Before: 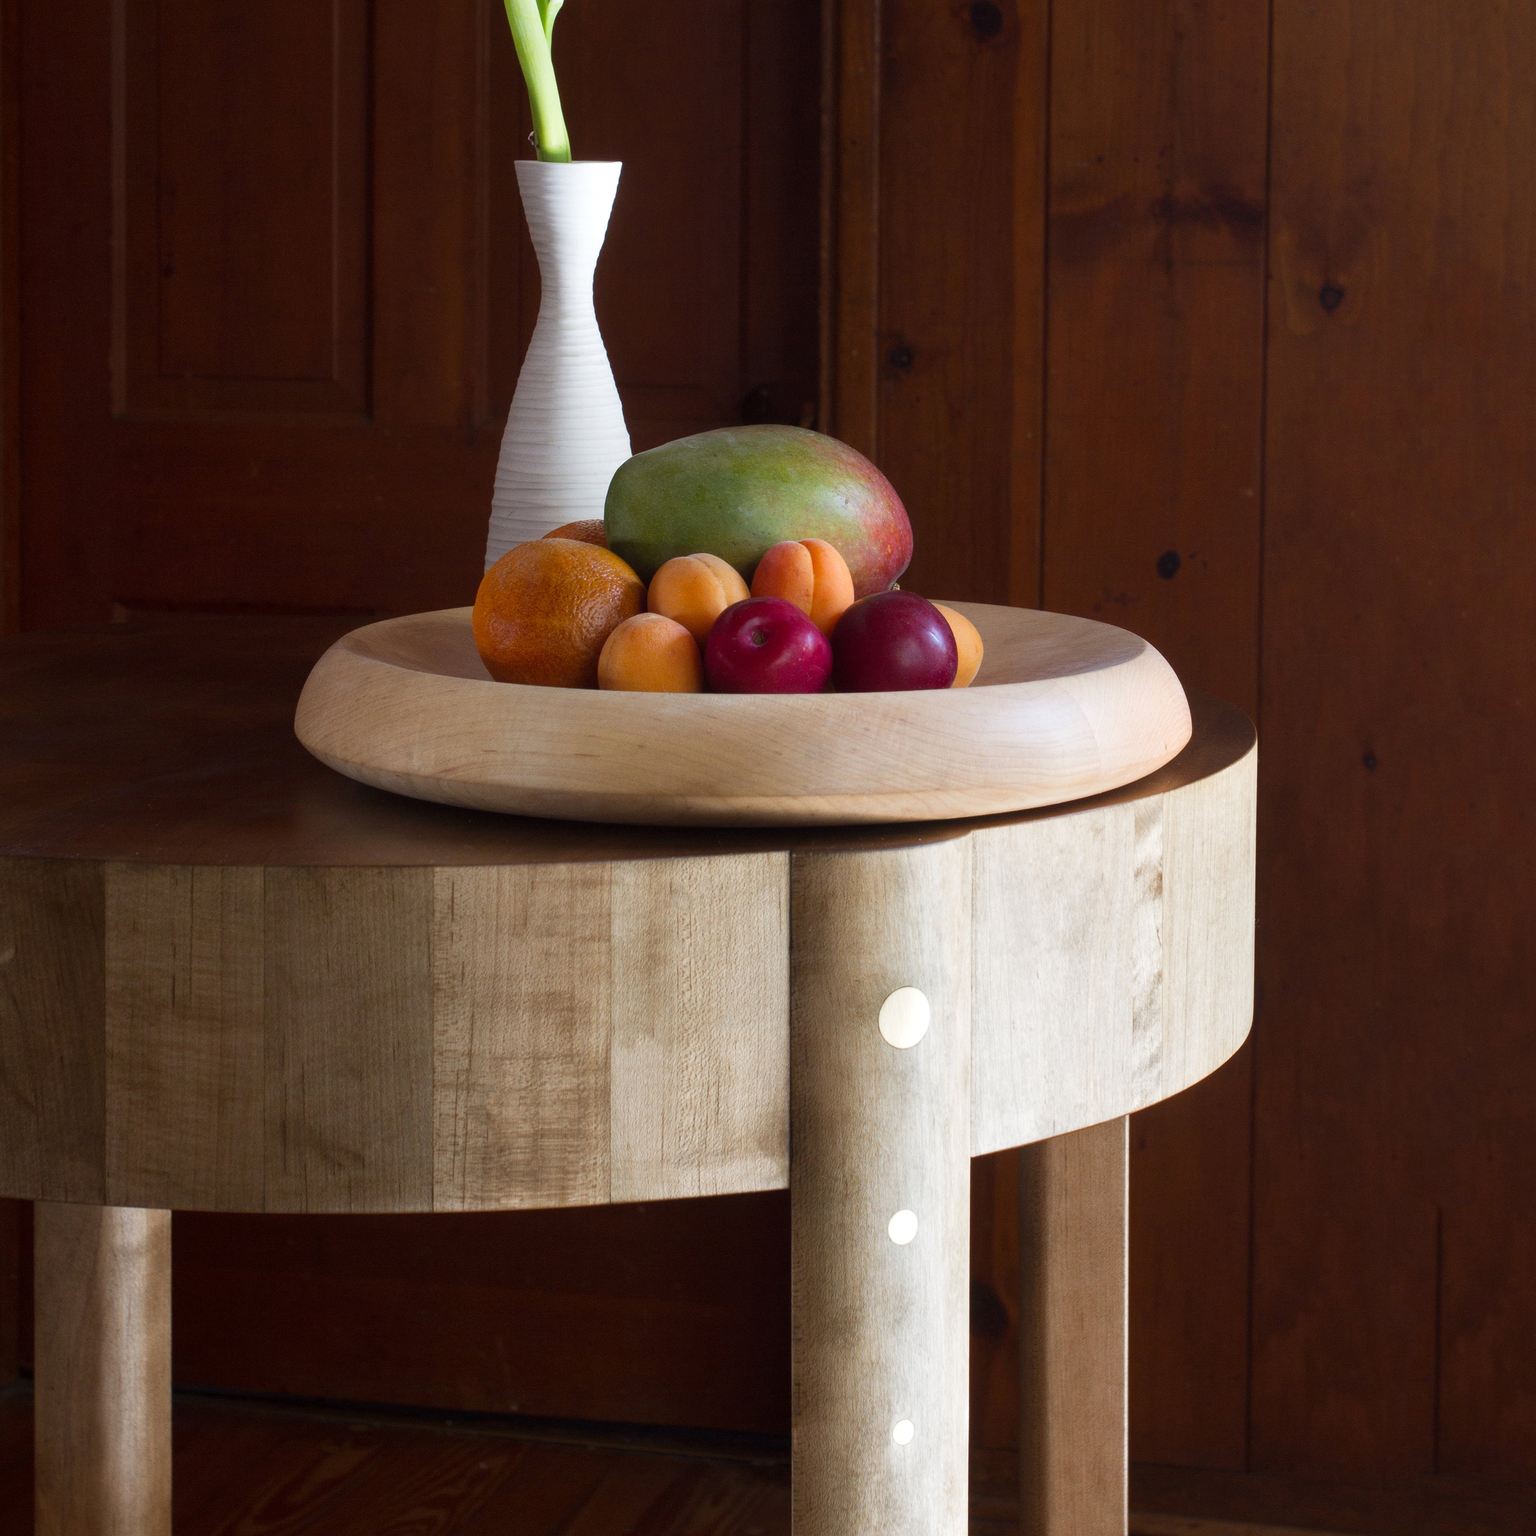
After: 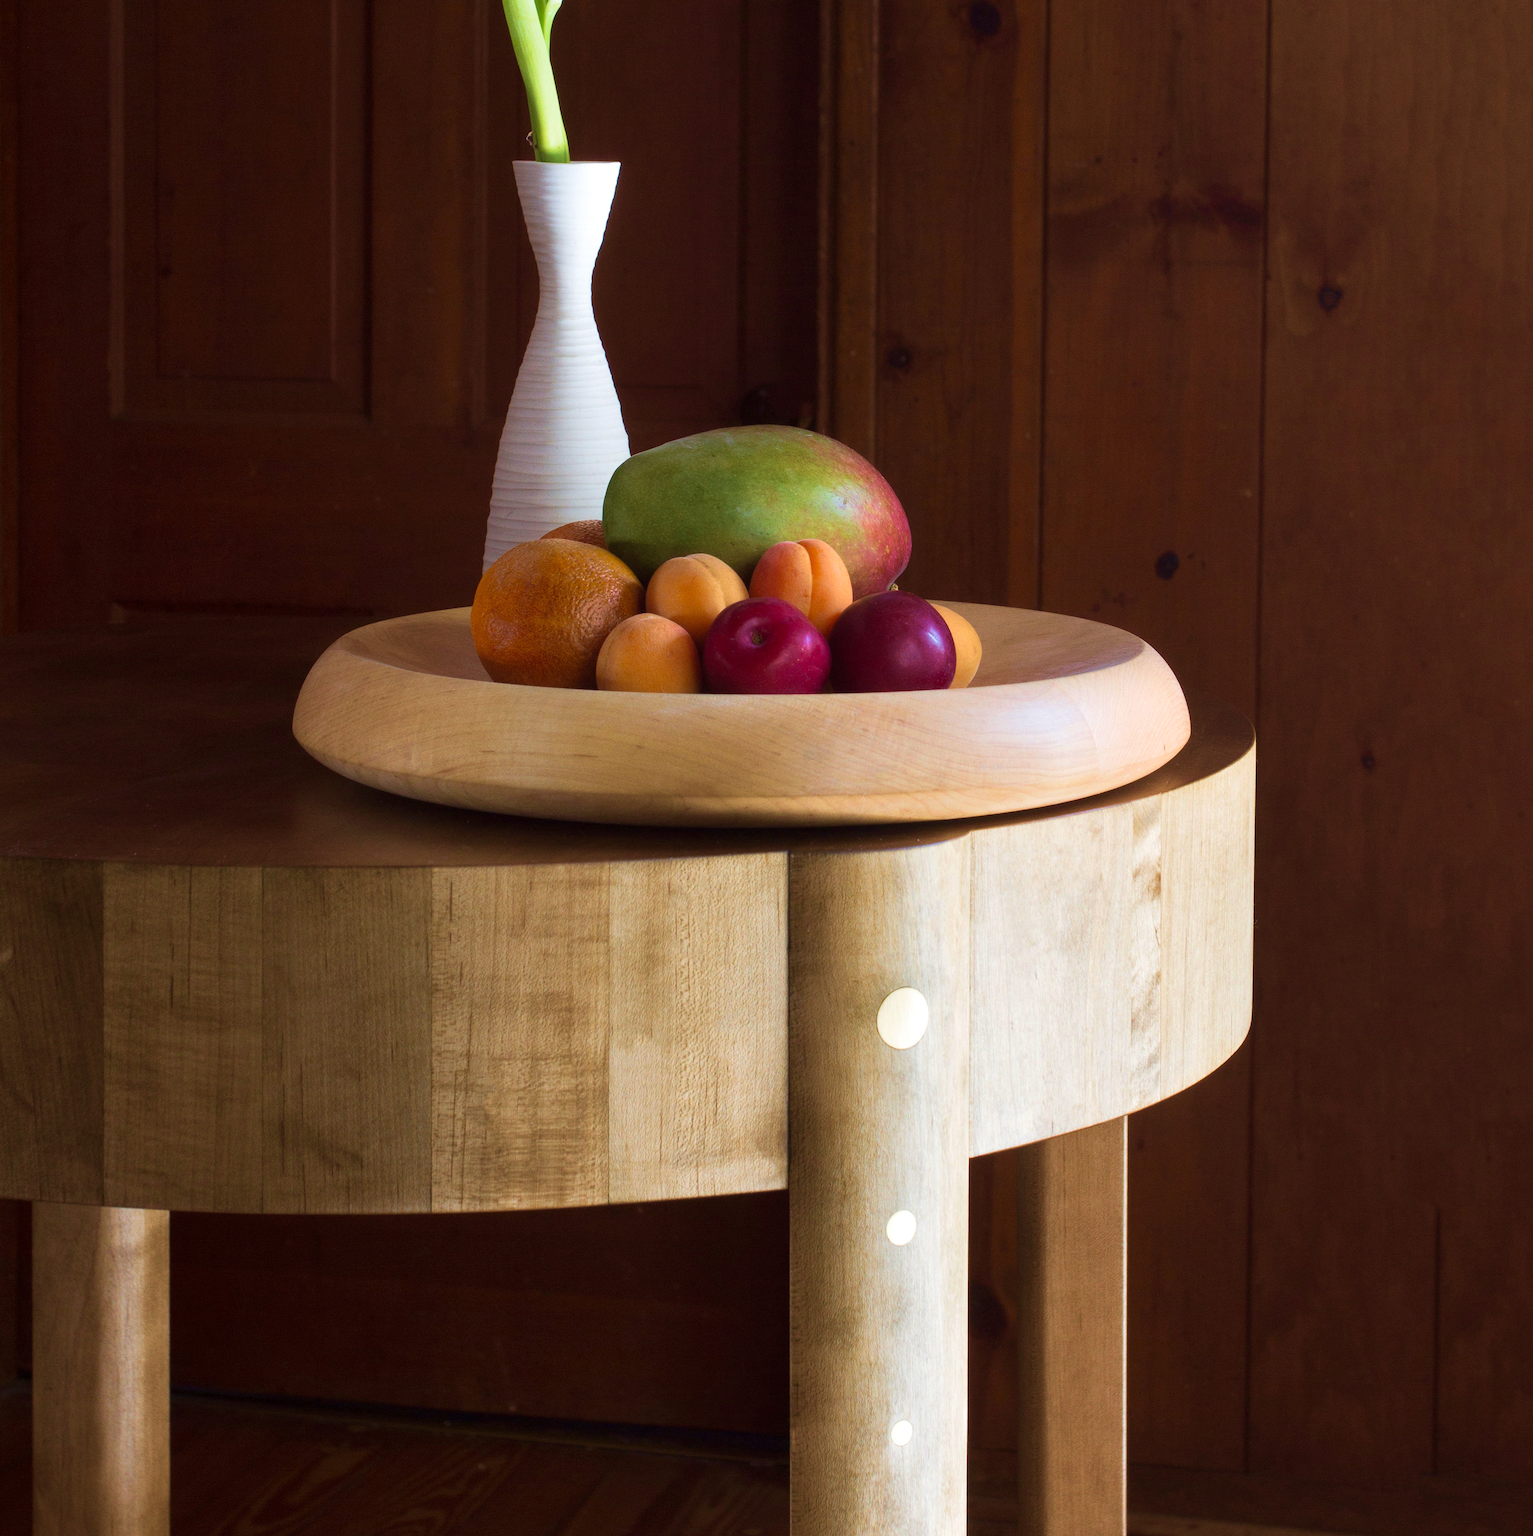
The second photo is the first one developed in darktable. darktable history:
crop and rotate: left 0.161%, bottom 0.001%
velvia: strength 73.34%
